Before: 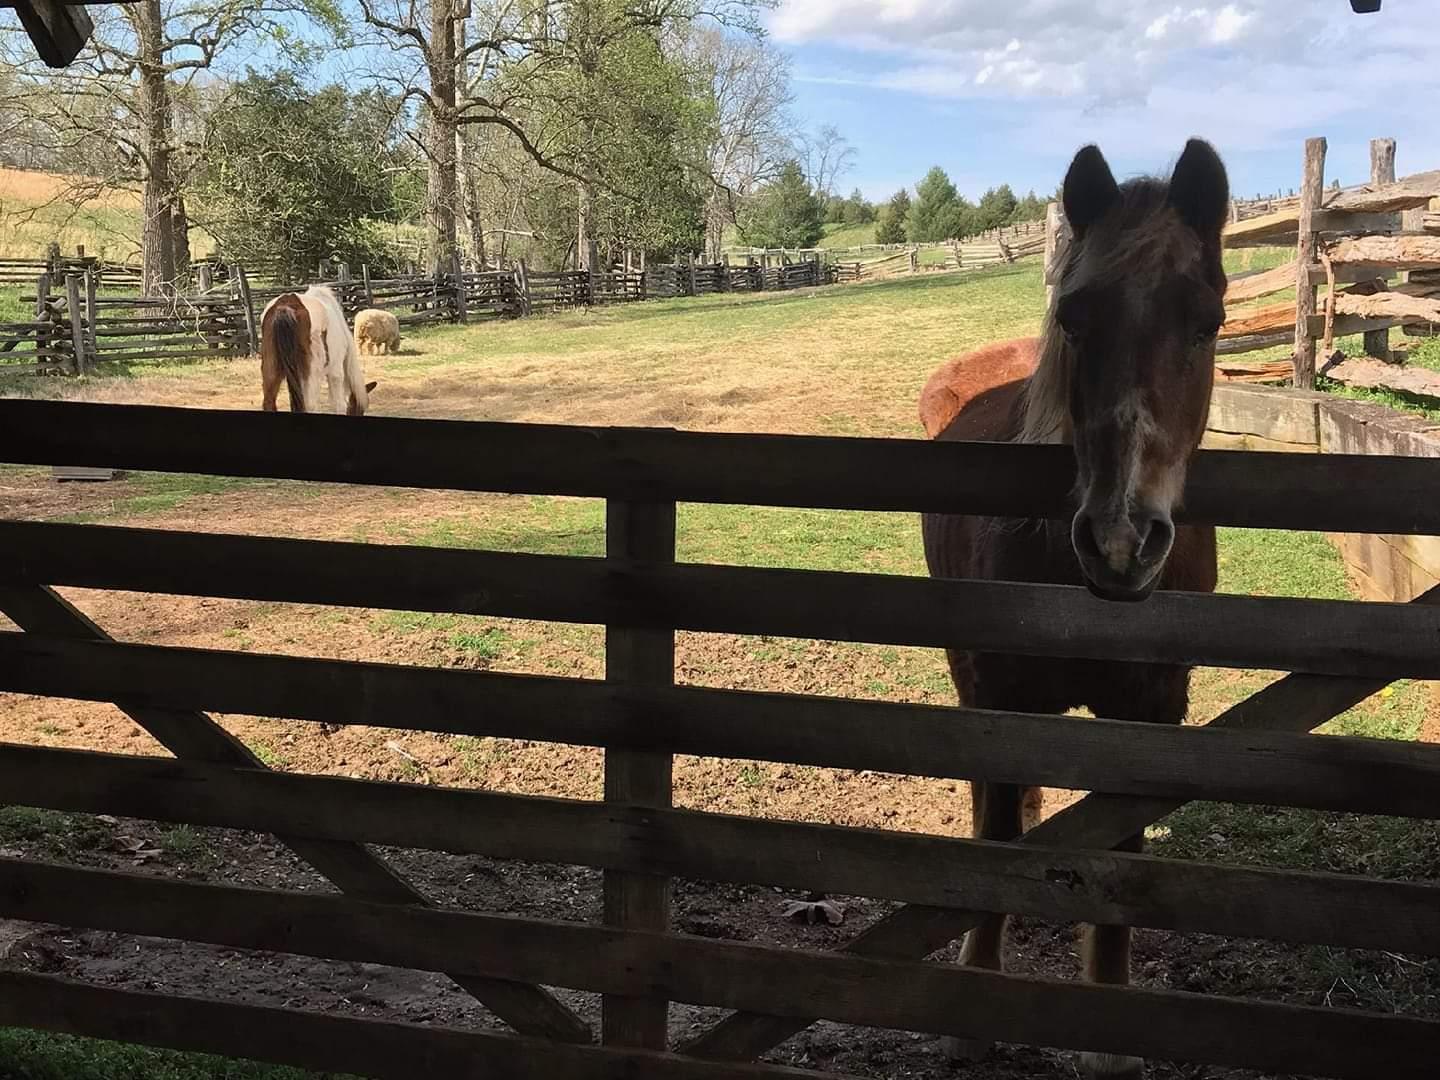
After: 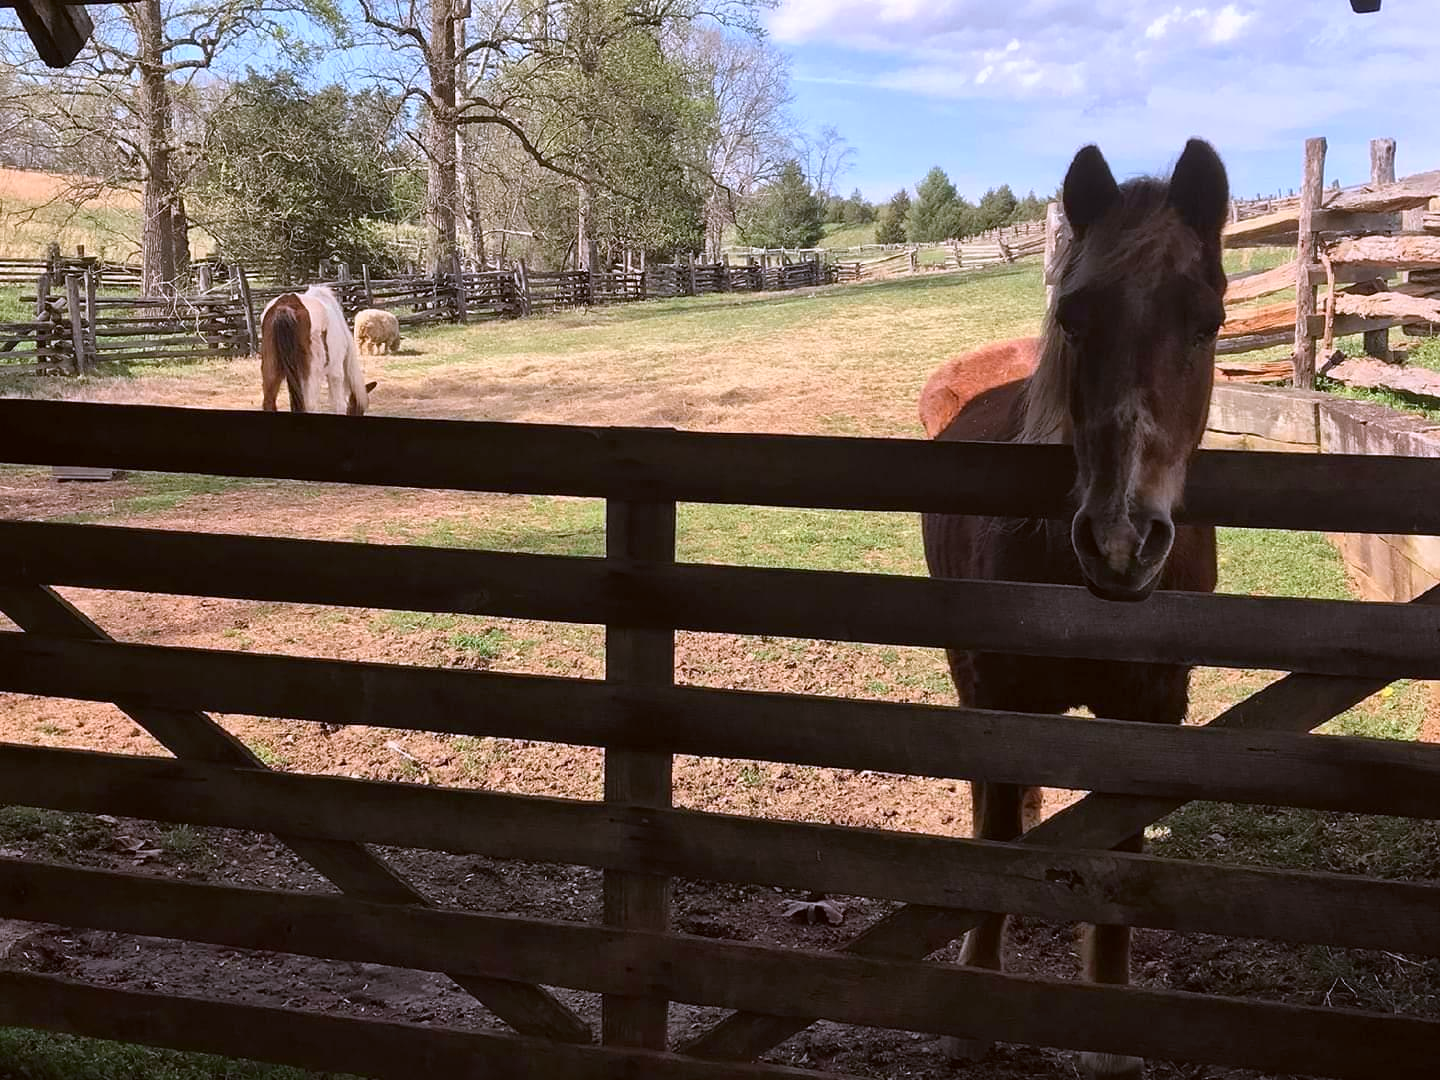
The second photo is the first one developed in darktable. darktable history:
color correction: highlights a* -3.28, highlights b* -6.24, shadows a* 3.1, shadows b* 5.19
white balance: red 1.066, blue 1.119
